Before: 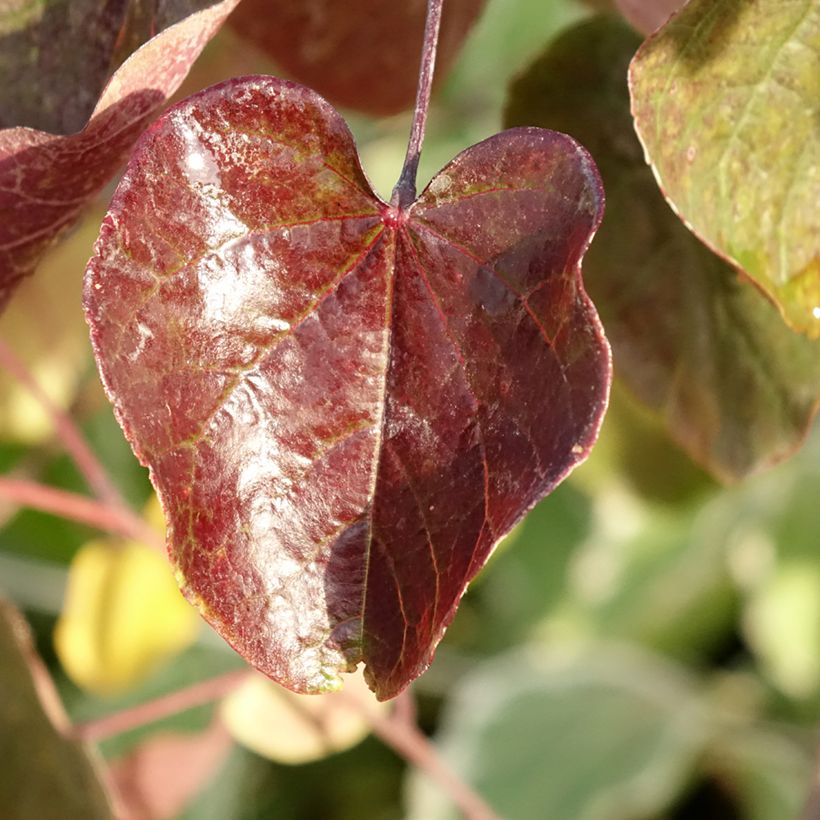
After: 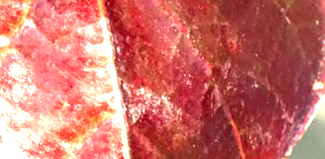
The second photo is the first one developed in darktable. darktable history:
color zones: curves: ch1 [(0, 0.638) (0.193, 0.442) (0.286, 0.15) (0.429, 0.14) (0.571, 0.142) (0.714, 0.154) (0.857, 0.175) (1, 0.638)]
crop: left 31.751%, top 32.172%, right 27.8%, bottom 35.83%
rotate and perspective: rotation -14.8°, crop left 0.1, crop right 0.903, crop top 0.25, crop bottom 0.748
exposure: black level correction 0, exposure 1.45 EV, compensate exposure bias true, compensate highlight preservation false
